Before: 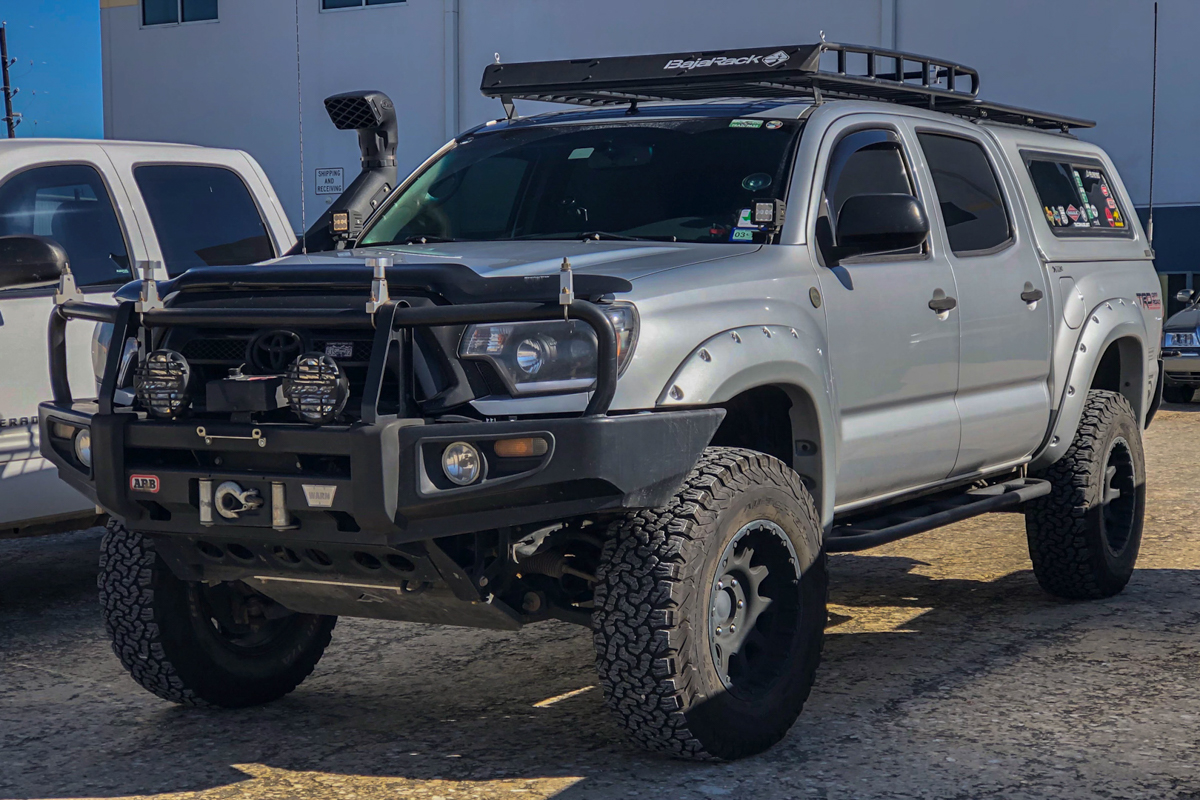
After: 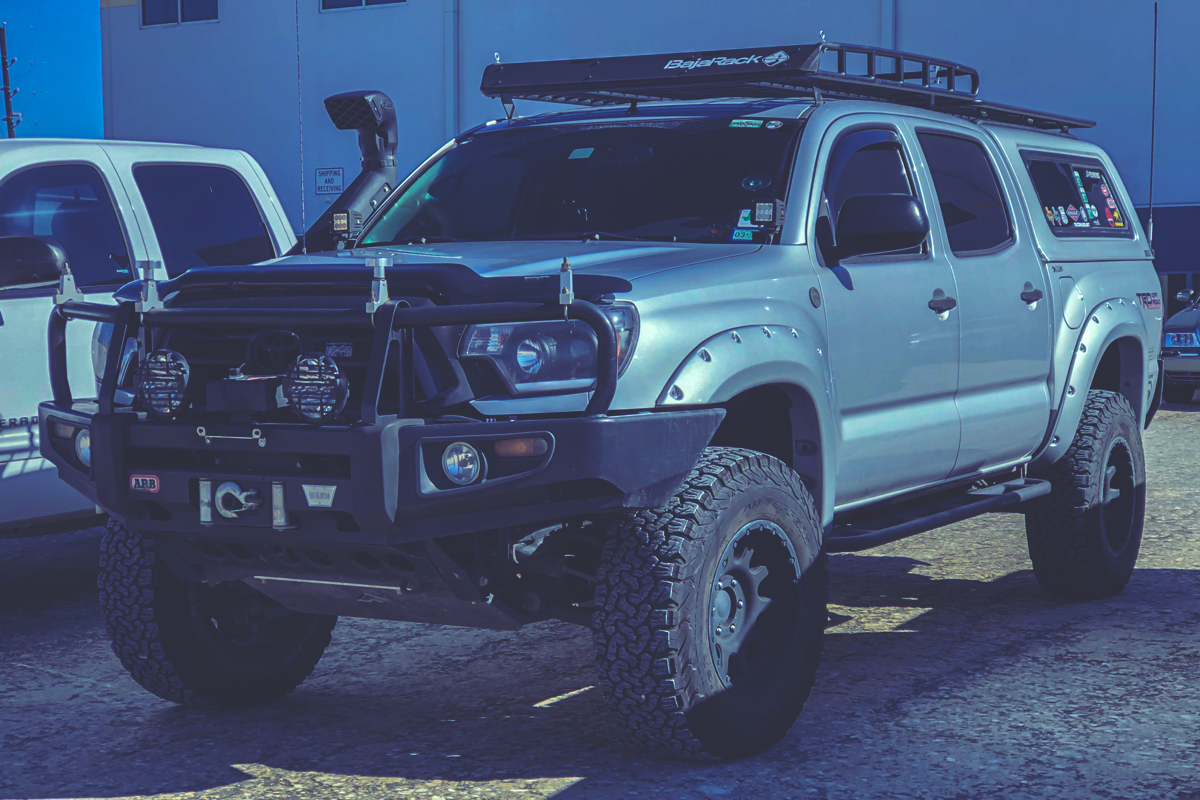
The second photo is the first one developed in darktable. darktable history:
exposure: exposure 0.29 EV, compensate highlight preservation false
color correction: highlights a* -0.182, highlights b* -0.124
rgb curve: curves: ch0 [(0, 0.186) (0.314, 0.284) (0.576, 0.466) (0.805, 0.691) (0.936, 0.886)]; ch1 [(0, 0.186) (0.314, 0.284) (0.581, 0.534) (0.771, 0.746) (0.936, 0.958)]; ch2 [(0, 0.216) (0.275, 0.39) (1, 1)], mode RGB, independent channels, compensate middle gray true, preserve colors none
